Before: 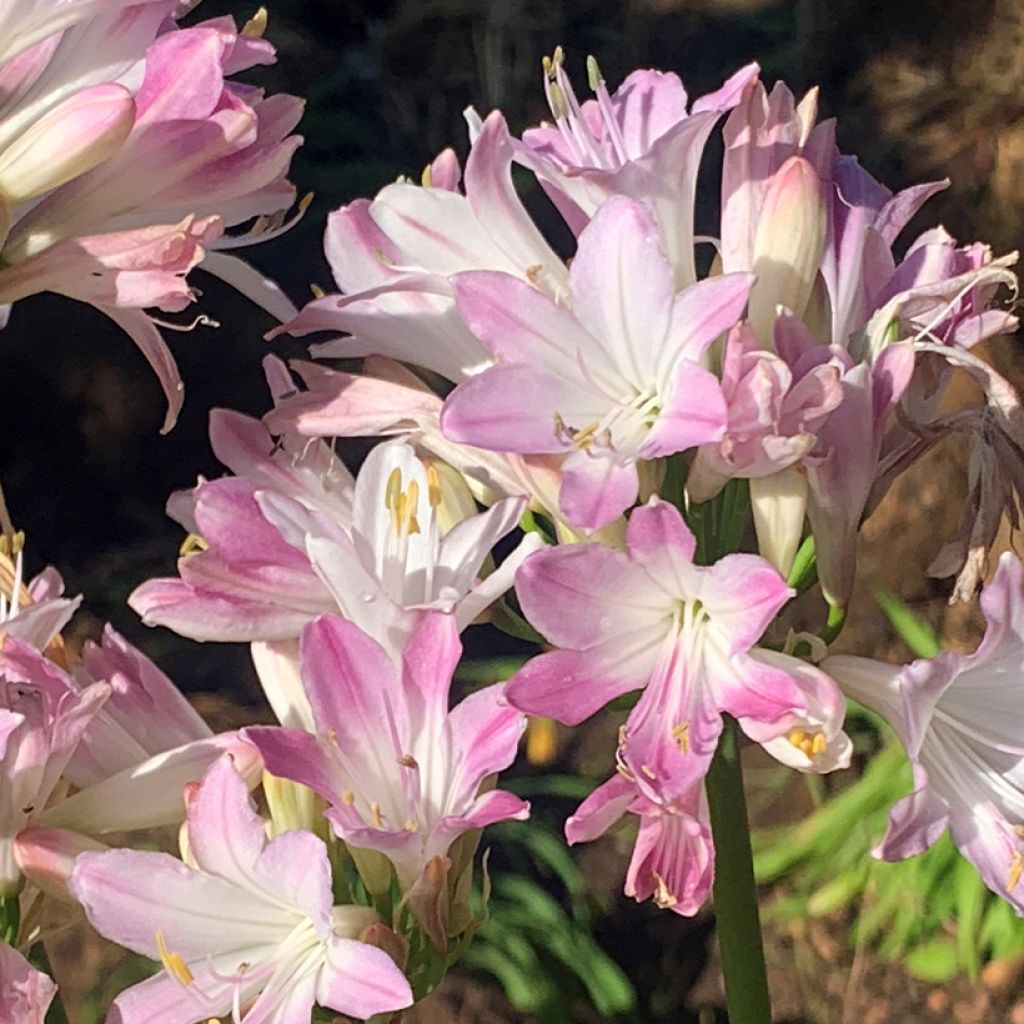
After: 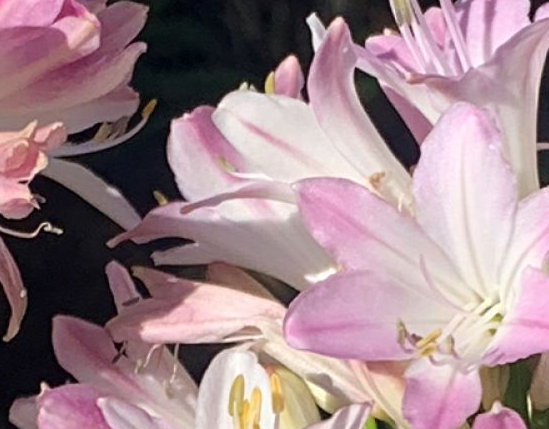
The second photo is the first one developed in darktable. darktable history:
crop: left 15.336%, top 9.087%, right 31.028%, bottom 48.948%
